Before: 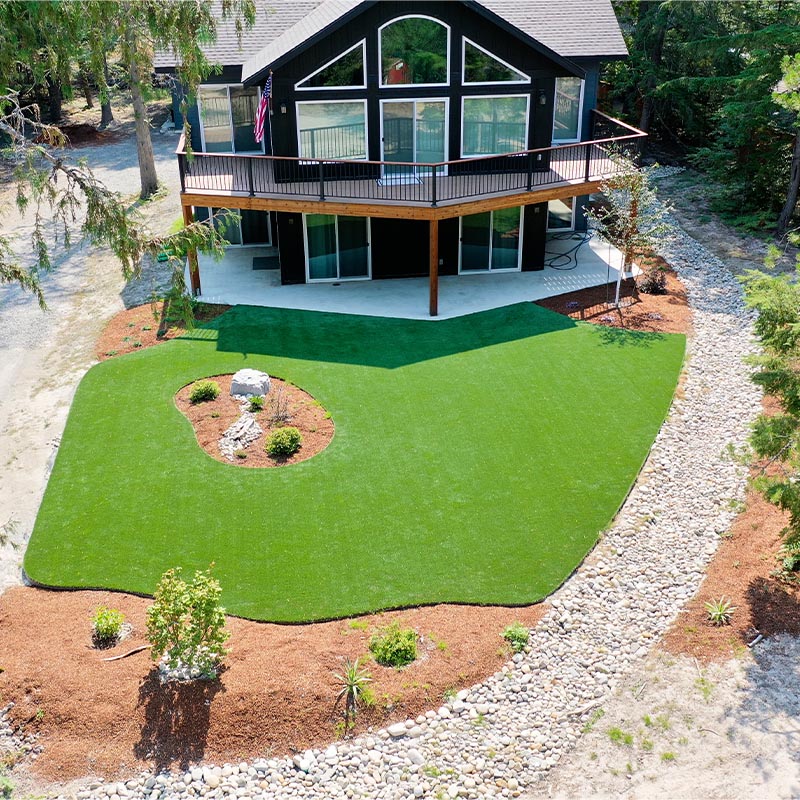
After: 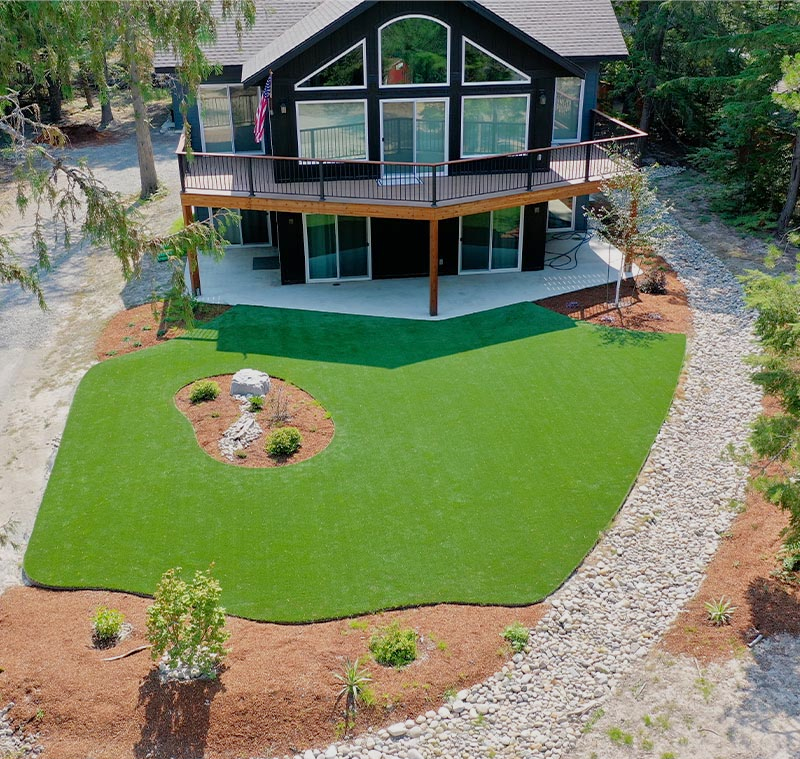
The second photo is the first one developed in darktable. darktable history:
crop and rotate: top 0.001%, bottom 5.113%
tone equalizer: -8 EV 0.216 EV, -7 EV 0.425 EV, -6 EV 0.389 EV, -5 EV 0.229 EV, -3 EV -0.274 EV, -2 EV -0.421 EV, -1 EV -0.392 EV, +0 EV -0.226 EV, edges refinement/feathering 500, mask exposure compensation -1.57 EV, preserve details no
